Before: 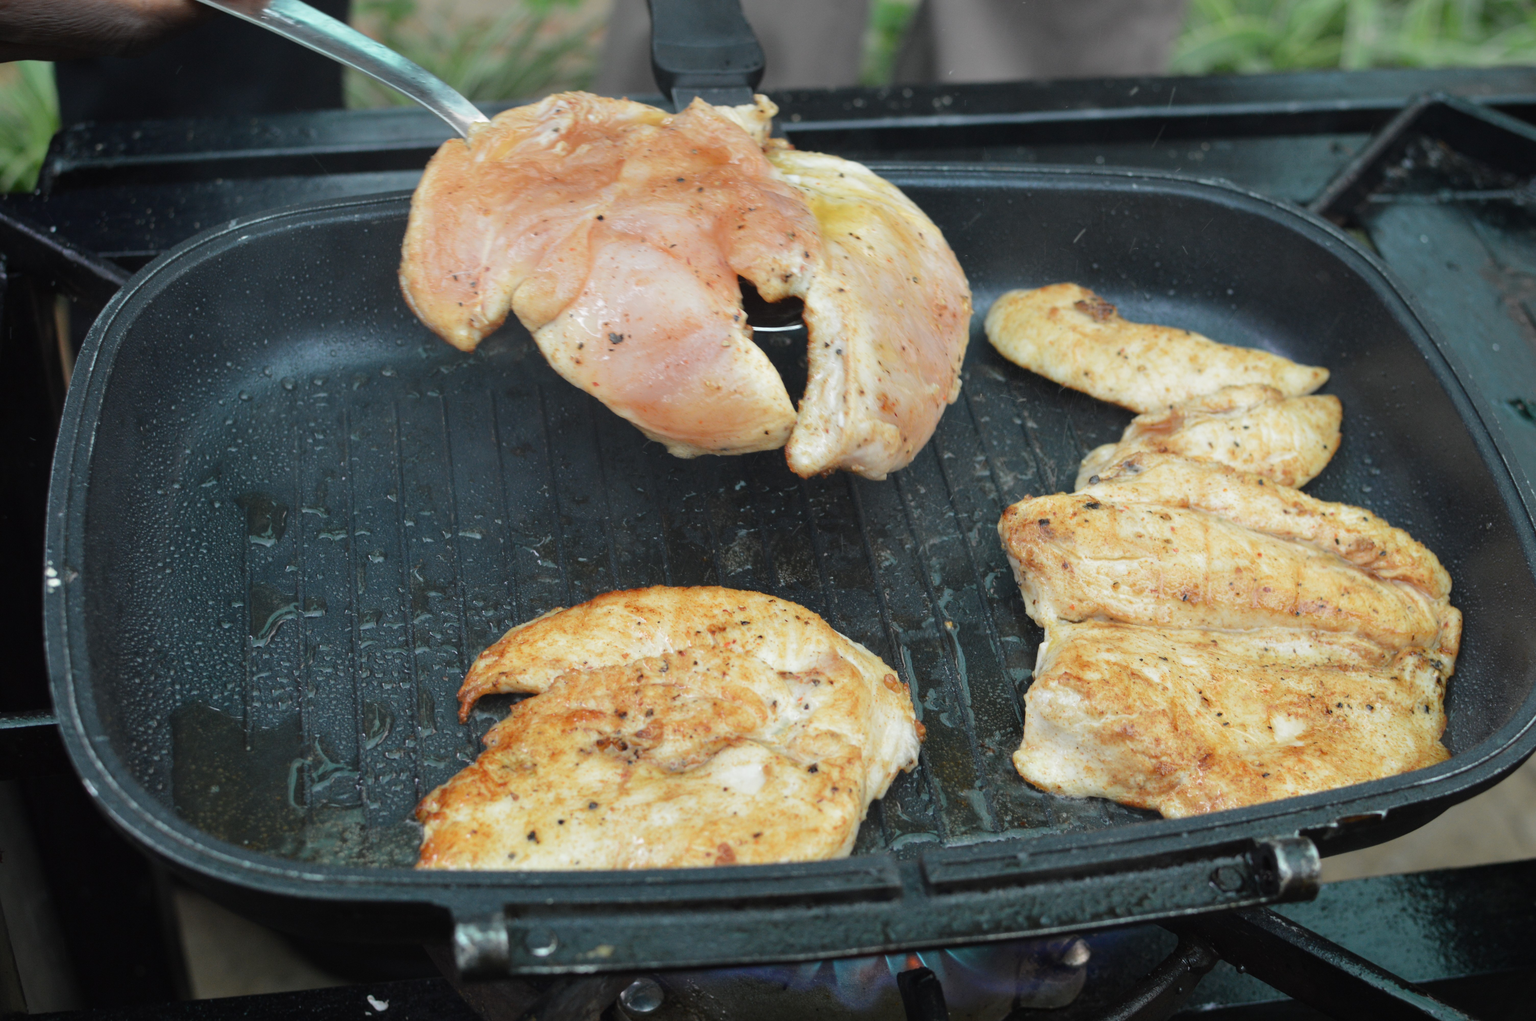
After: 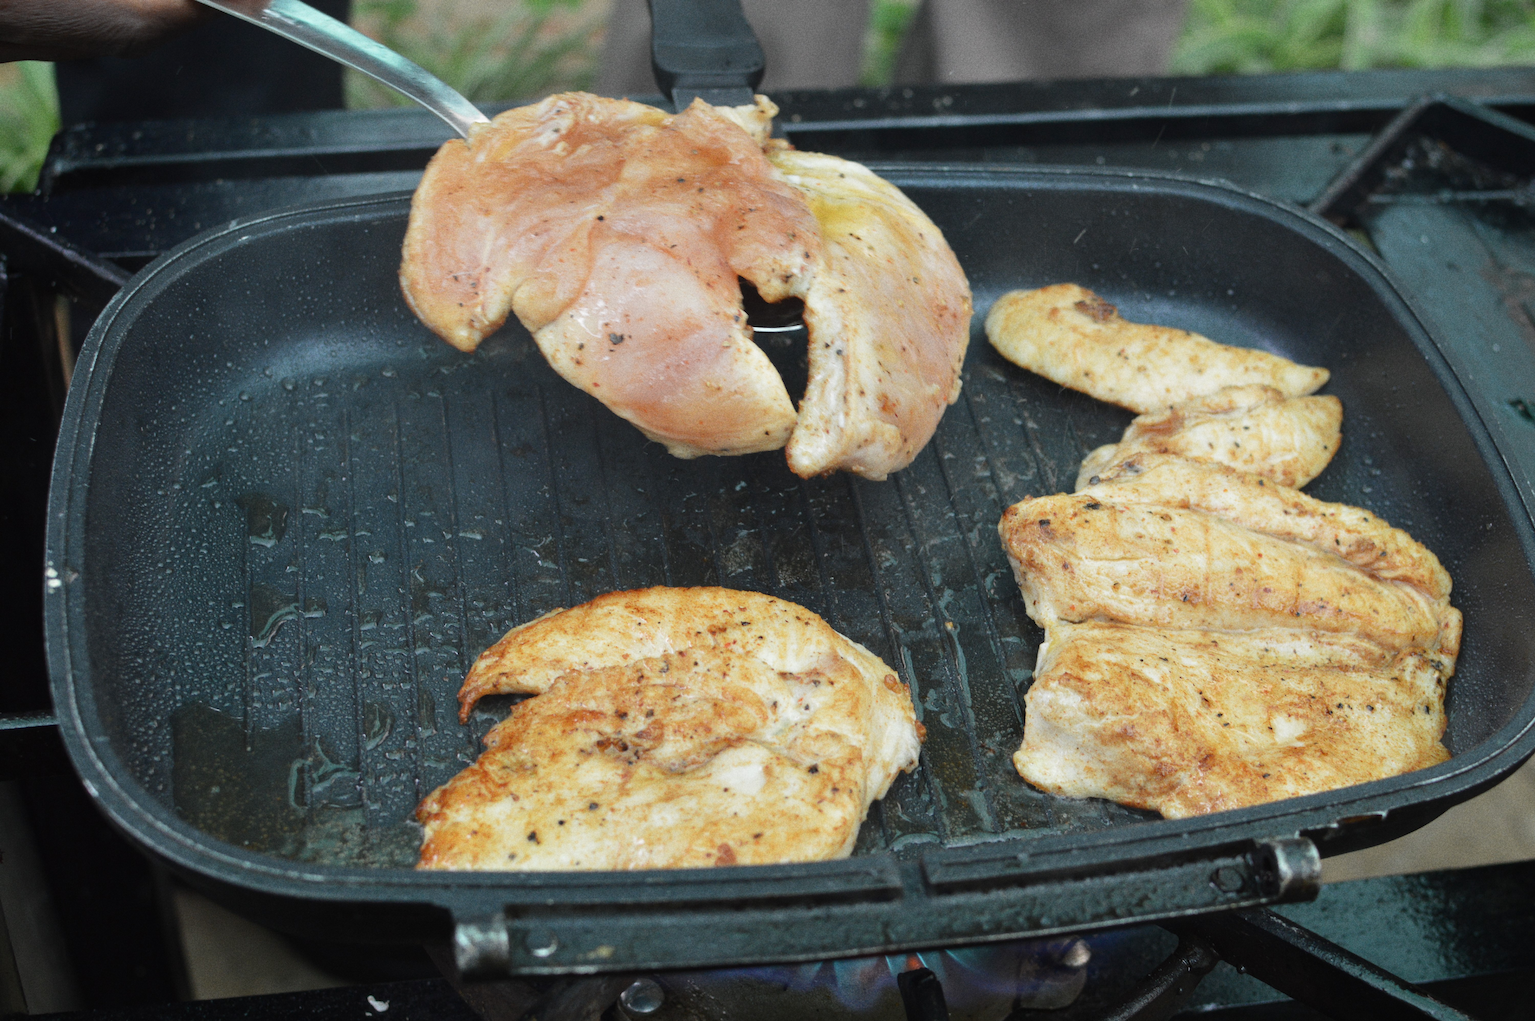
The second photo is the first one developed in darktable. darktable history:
grain: on, module defaults
color zones: curves: ch0 [(0.068, 0.464) (0.25, 0.5) (0.48, 0.508) (0.75, 0.536) (0.886, 0.476) (0.967, 0.456)]; ch1 [(0.066, 0.456) (0.25, 0.5) (0.616, 0.508) (0.746, 0.56) (0.934, 0.444)]
